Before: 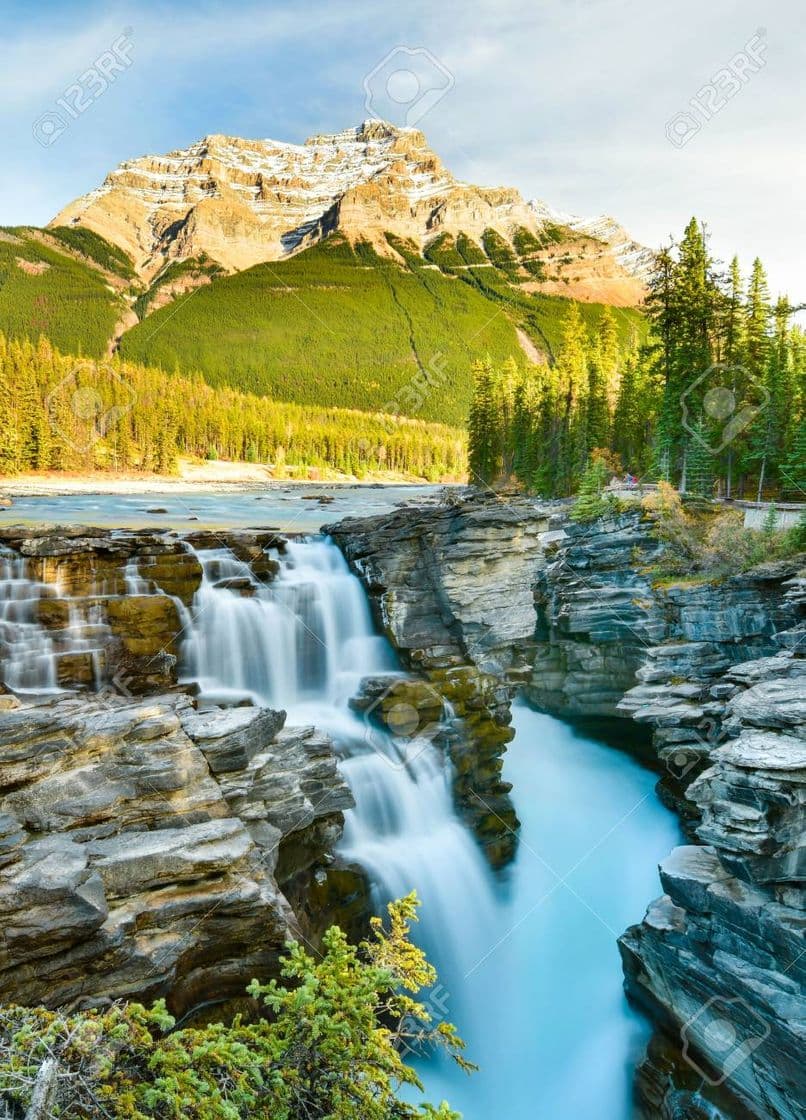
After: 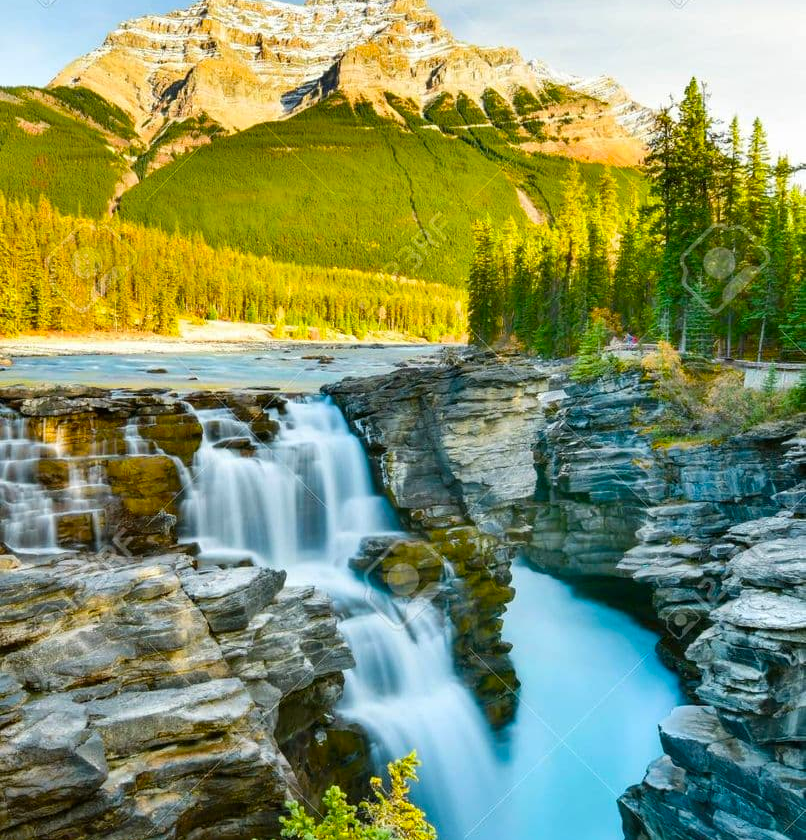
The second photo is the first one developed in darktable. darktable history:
rgb curve: mode RGB, independent channels
crop and rotate: top 12.5%, bottom 12.5%
color balance: output saturation 120%
